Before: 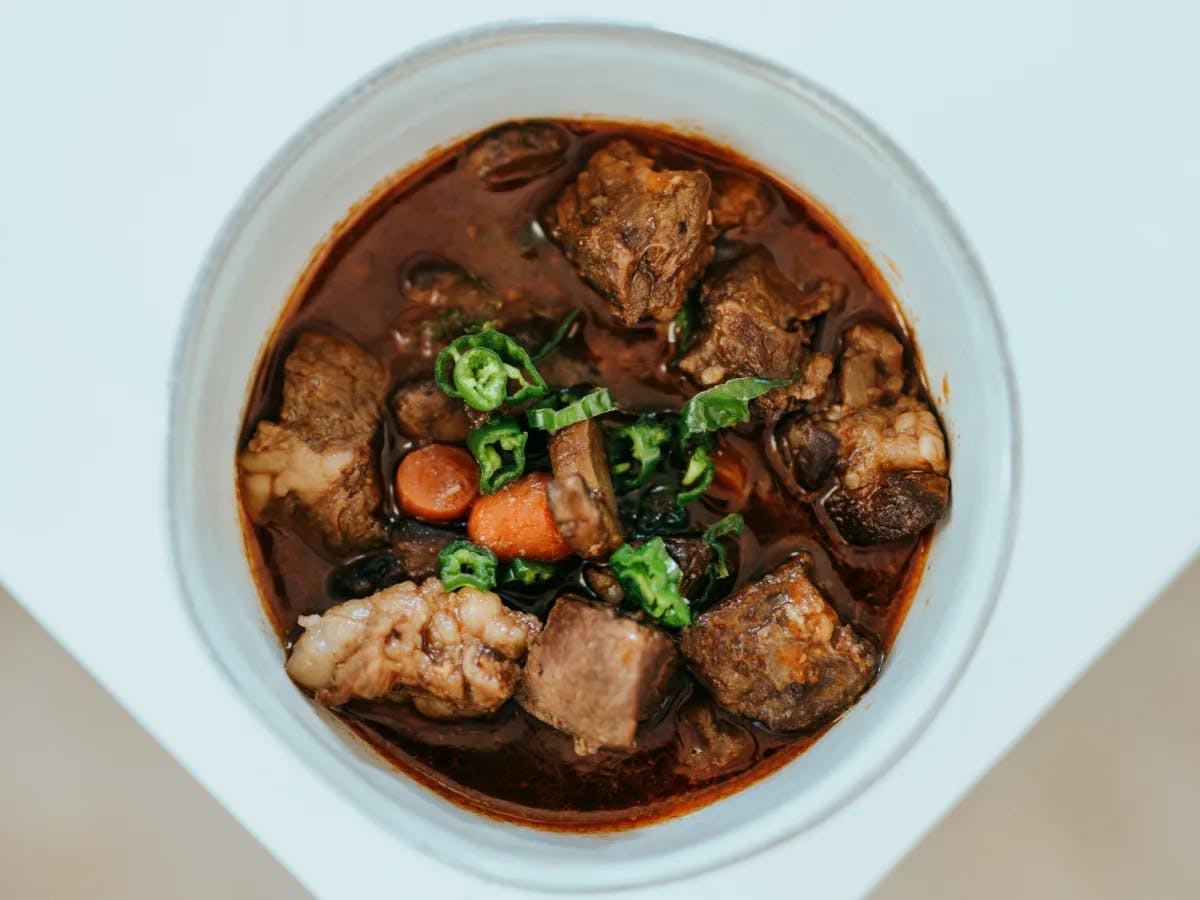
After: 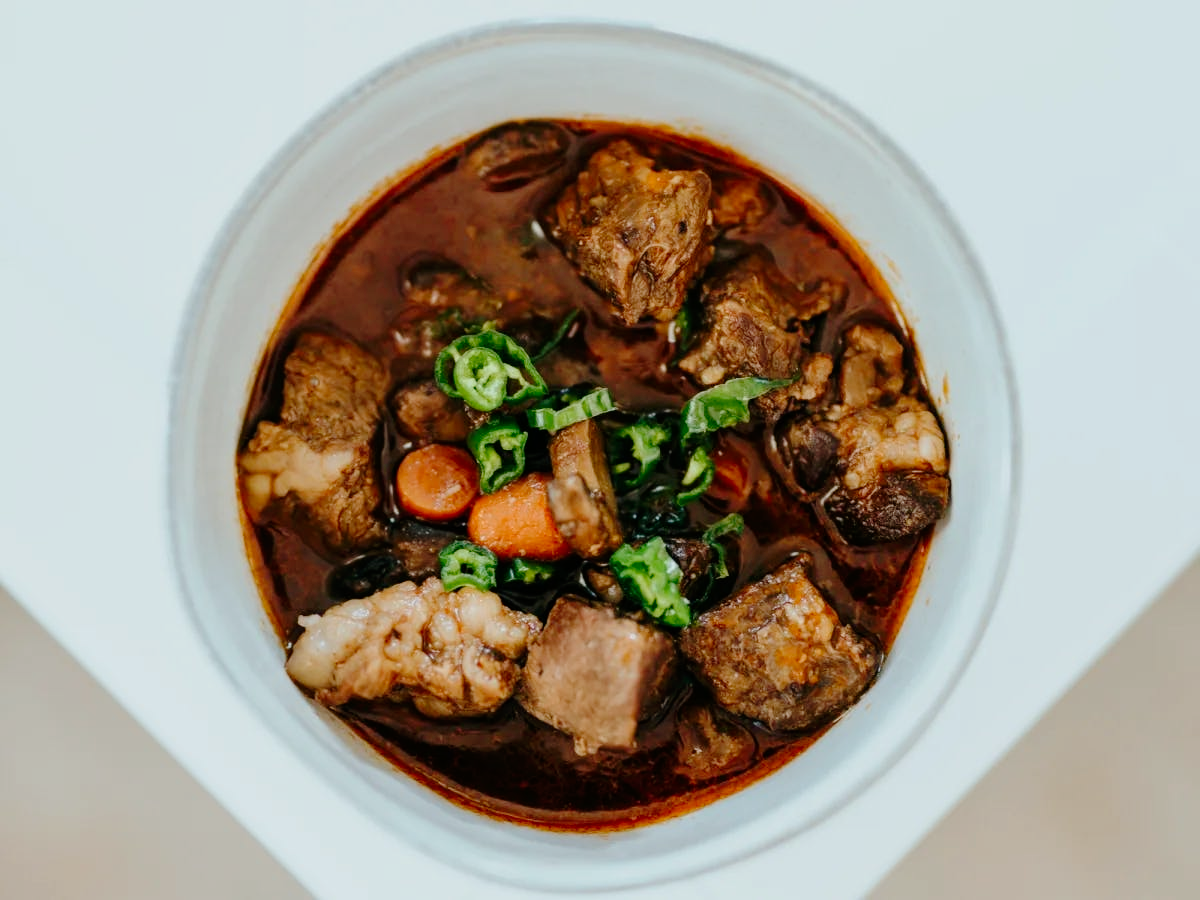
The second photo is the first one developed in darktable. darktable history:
tone curve: curves: ch0 [(0, 0) (0.068, 0.031) (0.175, 0.139) (0.32, 0.345) (0.495, 0.544) (0.748, 0.762) (0.993, 0.954)]; ch1 [(0, 0) (0.294, 0.184) (0.34, 0.303) (0.371, 0.344) (0.441, 0.408) (0.477, 0.474) (0.499, 0.5) (0.529, 0.523) (0.677, 0.762) (1, 1)]; ch2 [(0, 0) (0.431, 0.419) (0.495, 0.502) (0.524, 0.534) (0.557, 0.56) (0.634, 0.654) (0.728, 0.722) (1, 1)], preserve colors none
